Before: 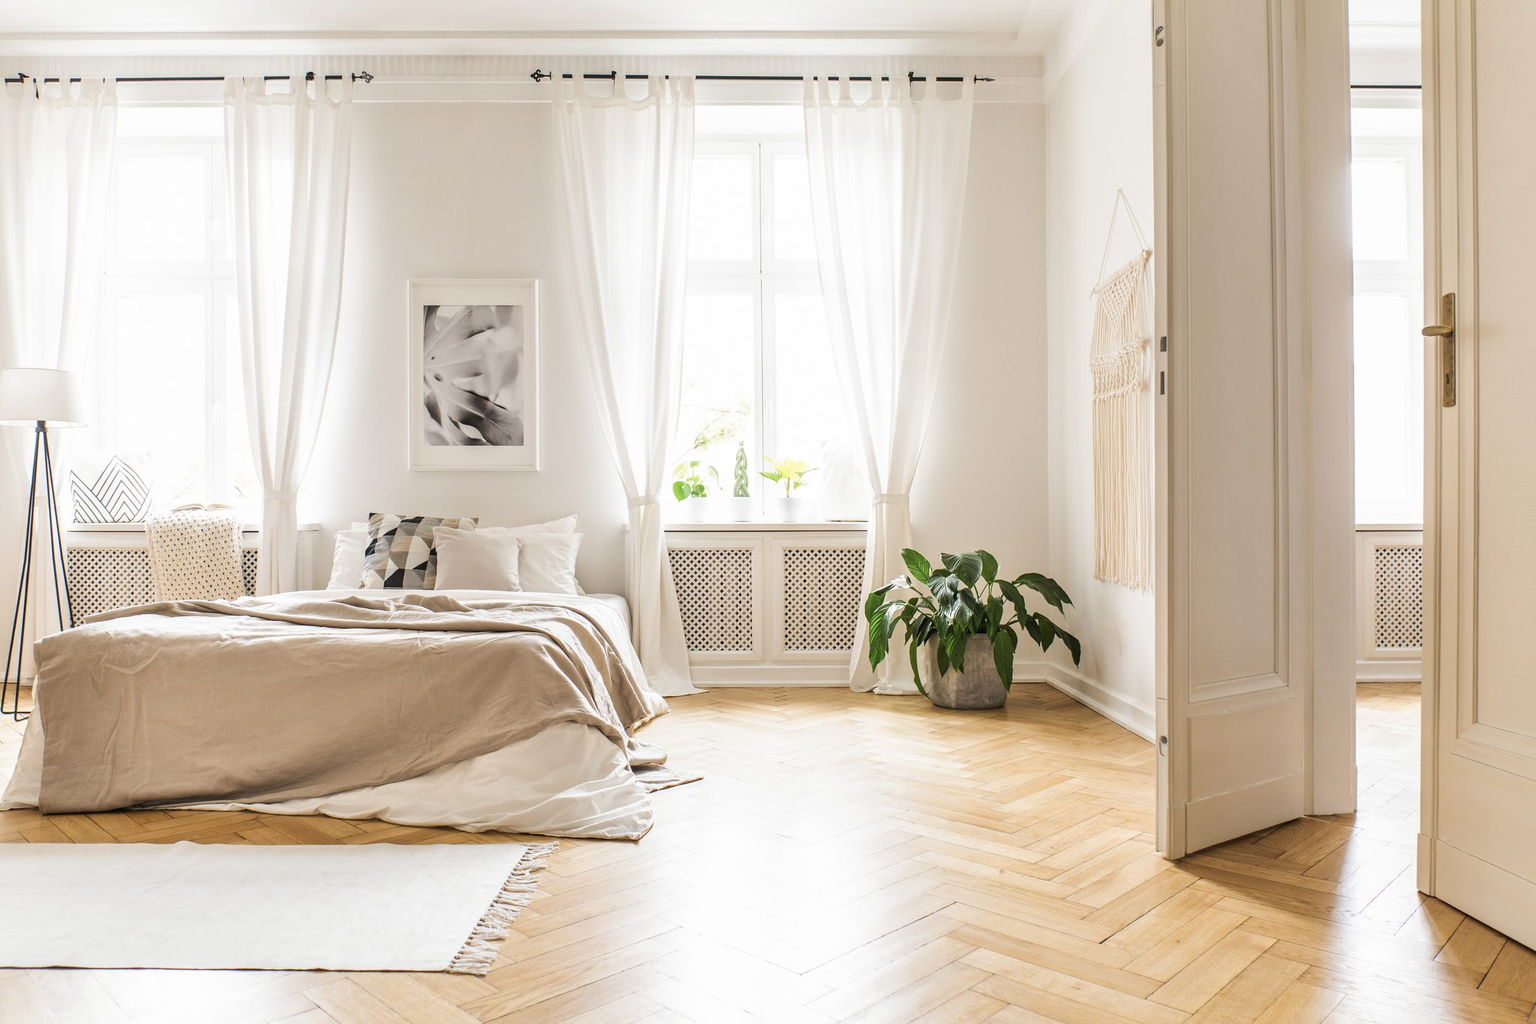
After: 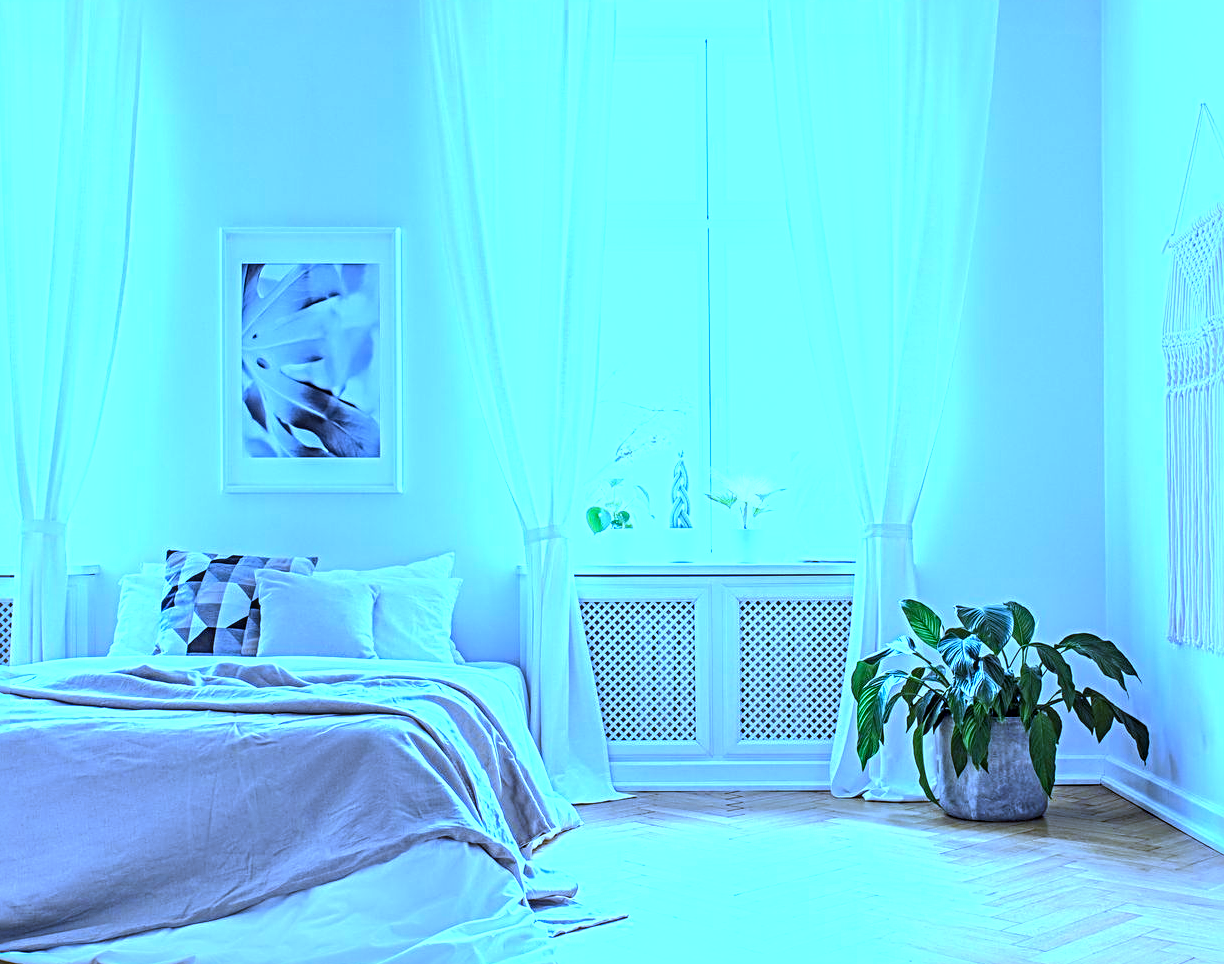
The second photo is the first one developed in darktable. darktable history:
exposure: exposure 0.191 EV, compensate highlight preservation false
crop: left 16.202%, top 11.208%, right 26.045%, bottom 20.557%
color calibration: x 0.38, y 0.391, temperature 4086.74 K
white balance: red 0.766, blue 1.537
sharpen: radius 4
color balance: lift [1, 1.001, 0.999, 1.001], gamma [1, 1.004, 1.007, 0.993], gain [1, 0.991, 0.987, 1.013], contrast 7.5%, contrast fulcrum 10%, output saturation 115%
local contrast: on, module defaults
